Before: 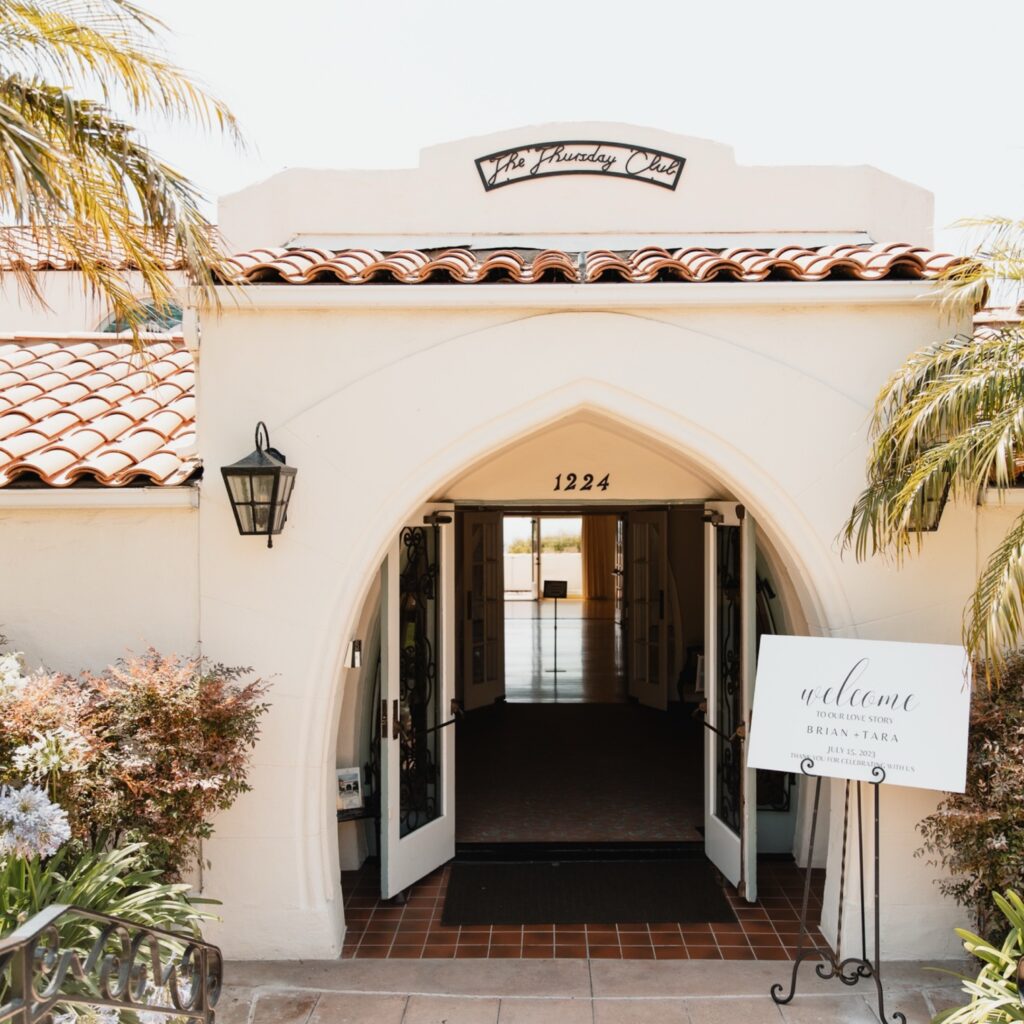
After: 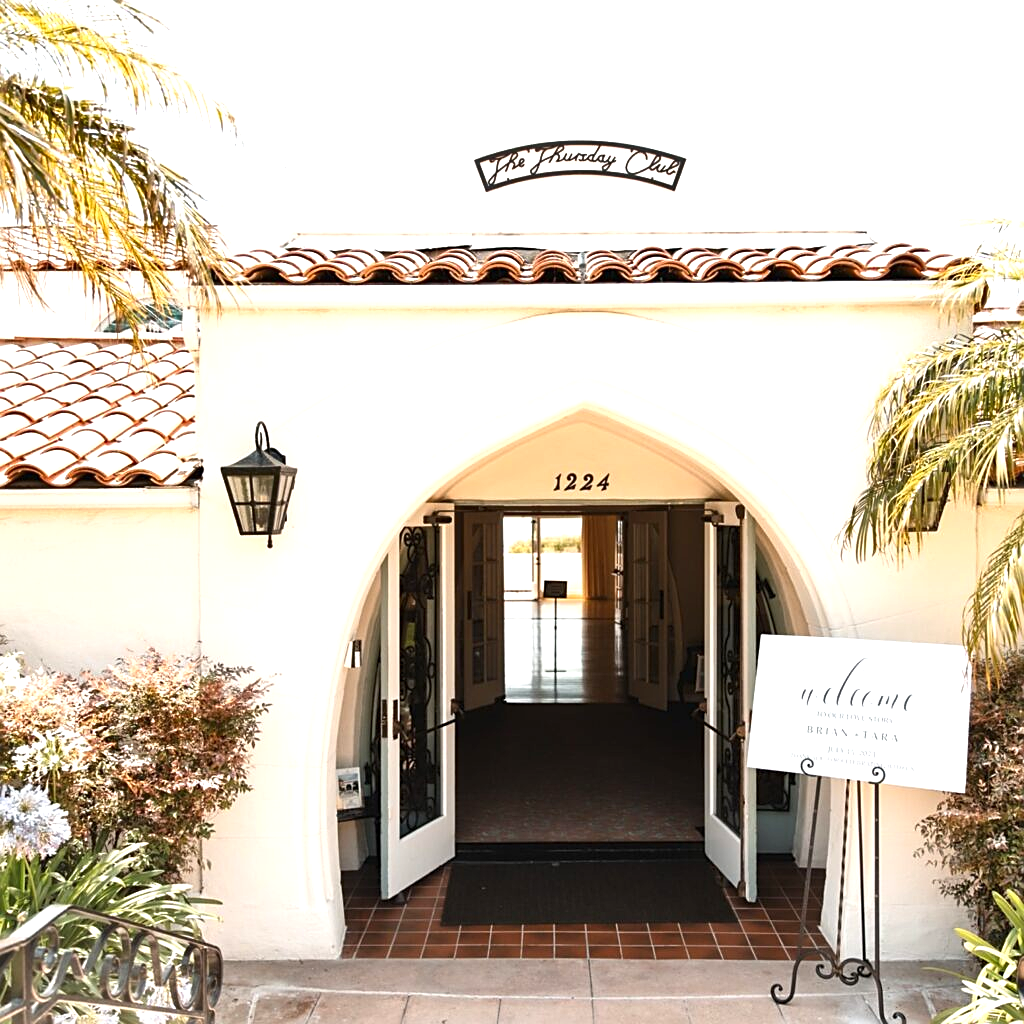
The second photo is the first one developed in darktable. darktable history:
shadows and highlights: shadows 37.8, highlights -27.97, soften with gaussian
sharpen: on, module defaults
exposure: exposure 0.781 EV, compensate highlight preservation false
